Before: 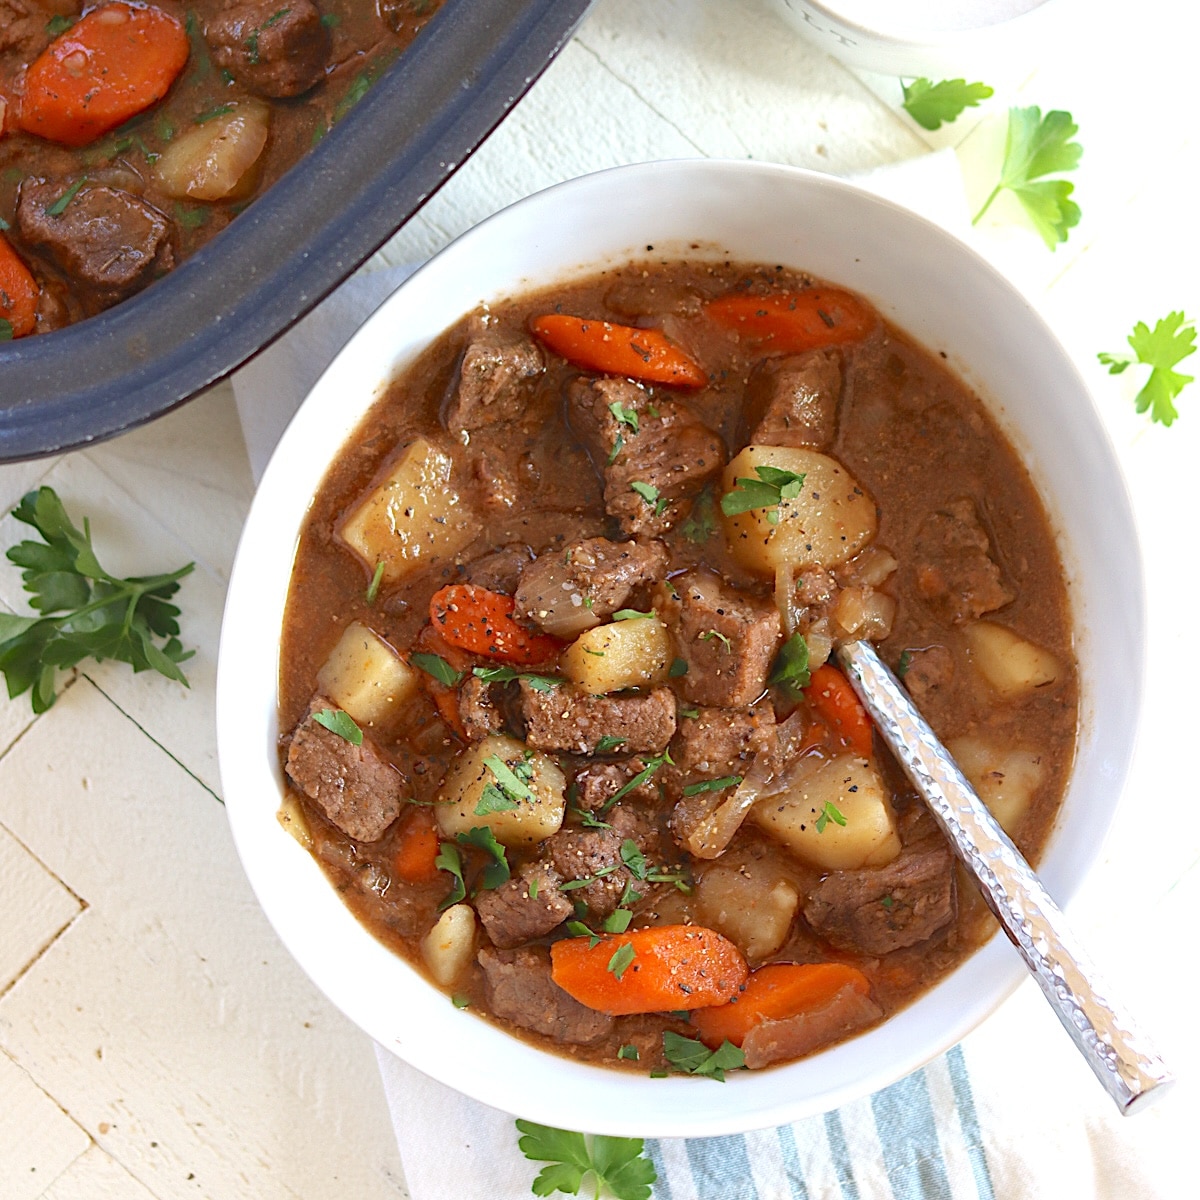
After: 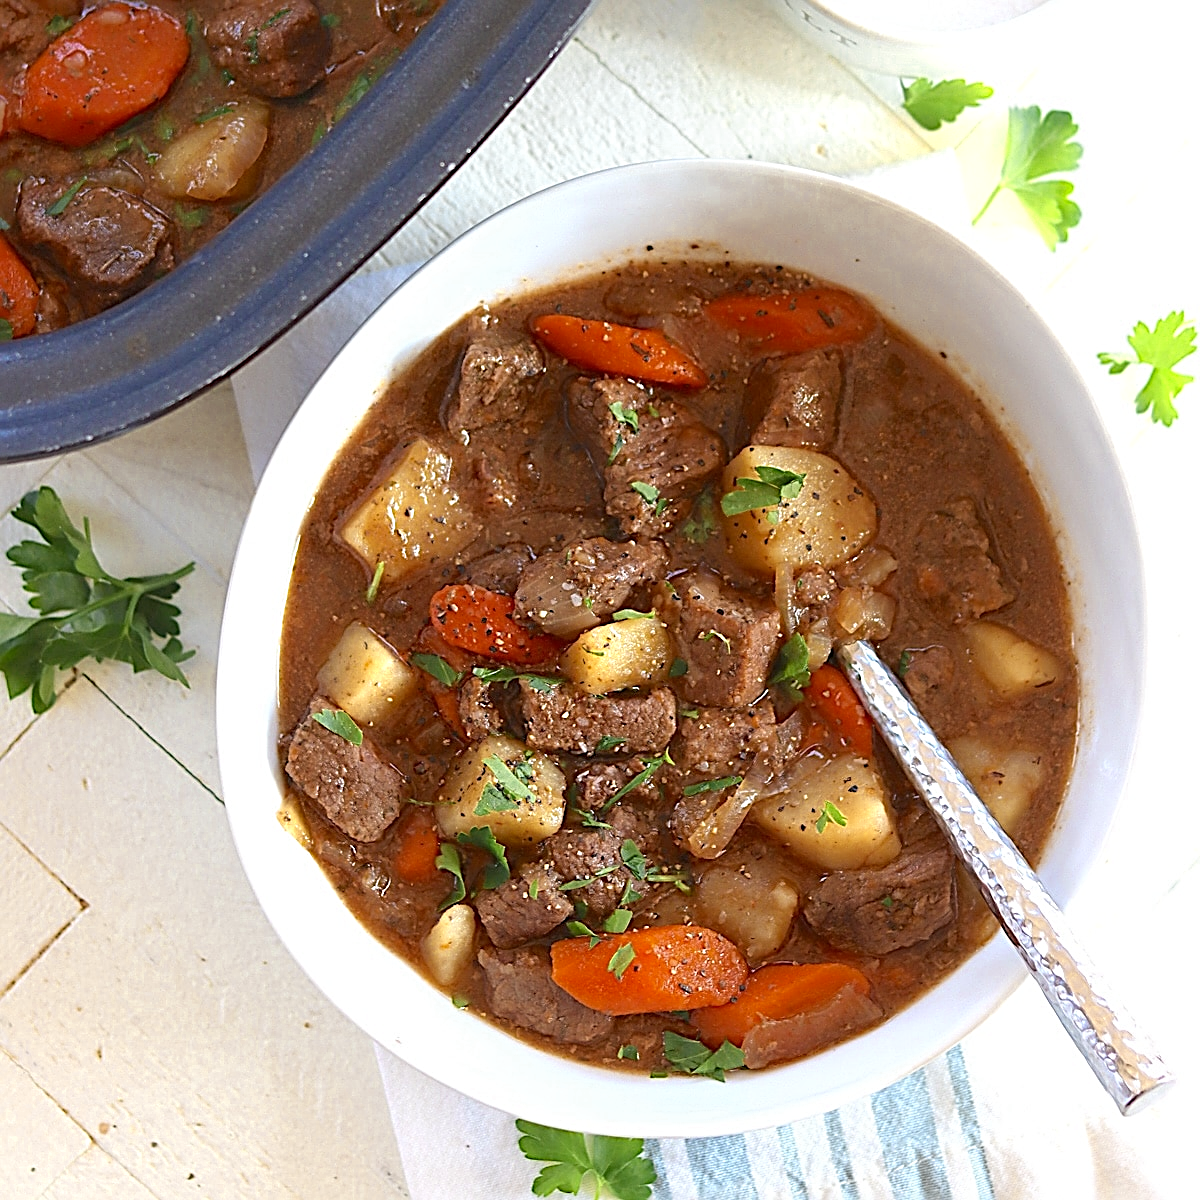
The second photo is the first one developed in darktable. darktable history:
sharpen: radius 2.606, amount 0.685
color zones: curves: ch0 [(0, 0.485) (0.178, 0.476) (0.261, 0.623) (0.411, 0.403) (0.708, 0.603) (0.934, 0.412)]; ch1 [(0.003, 0.485) (0.149, 0.496) (0.229, 0.584) (0.326, 0.551) (0.484, 0.262) (0.757, 0.643)]
